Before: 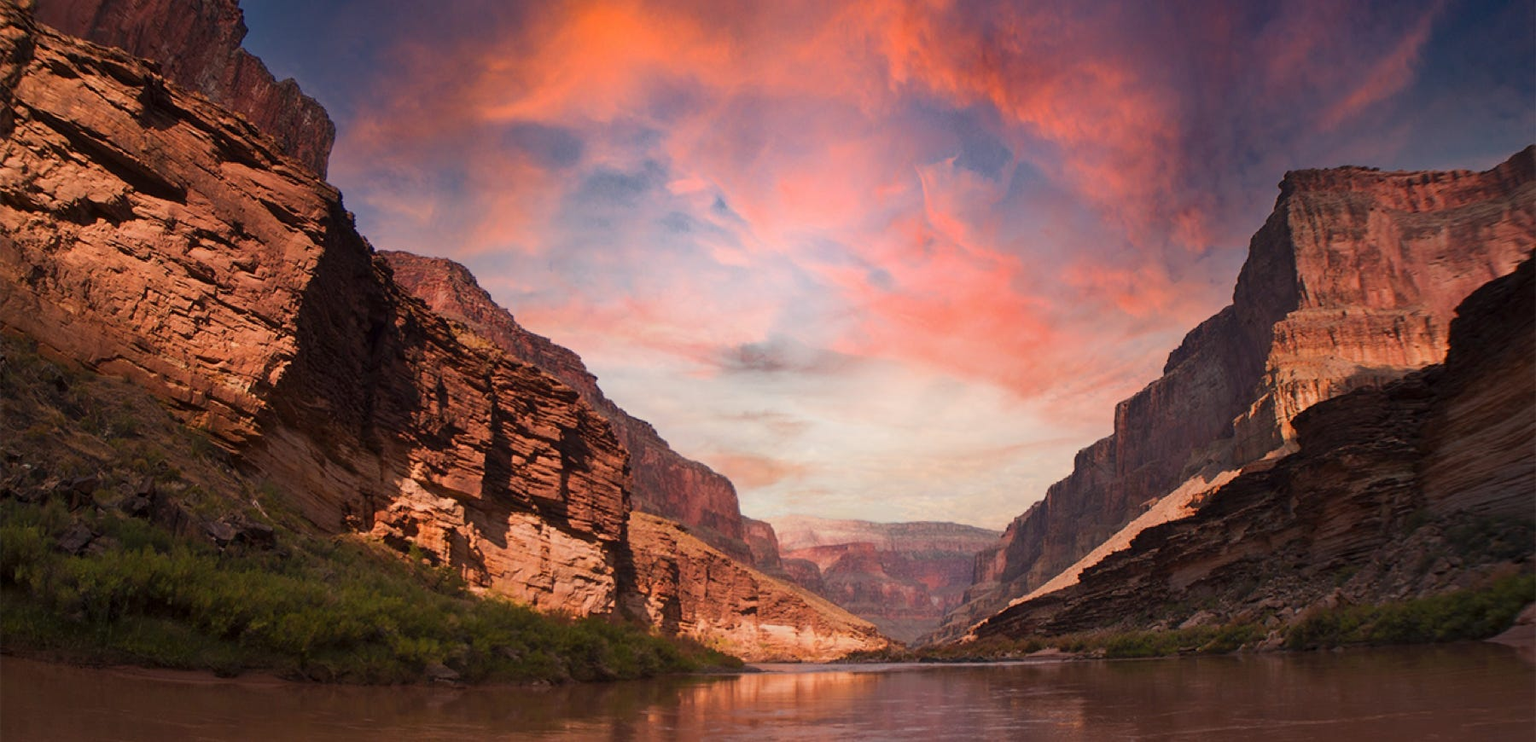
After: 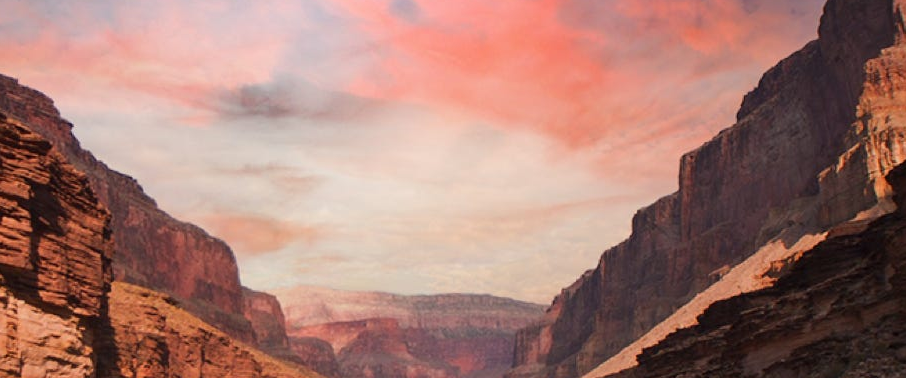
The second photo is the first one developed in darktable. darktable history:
crop: left 34.872%, top 36.563%, right 14.785%, bottom 19.943%
base curve: preserve colors none
